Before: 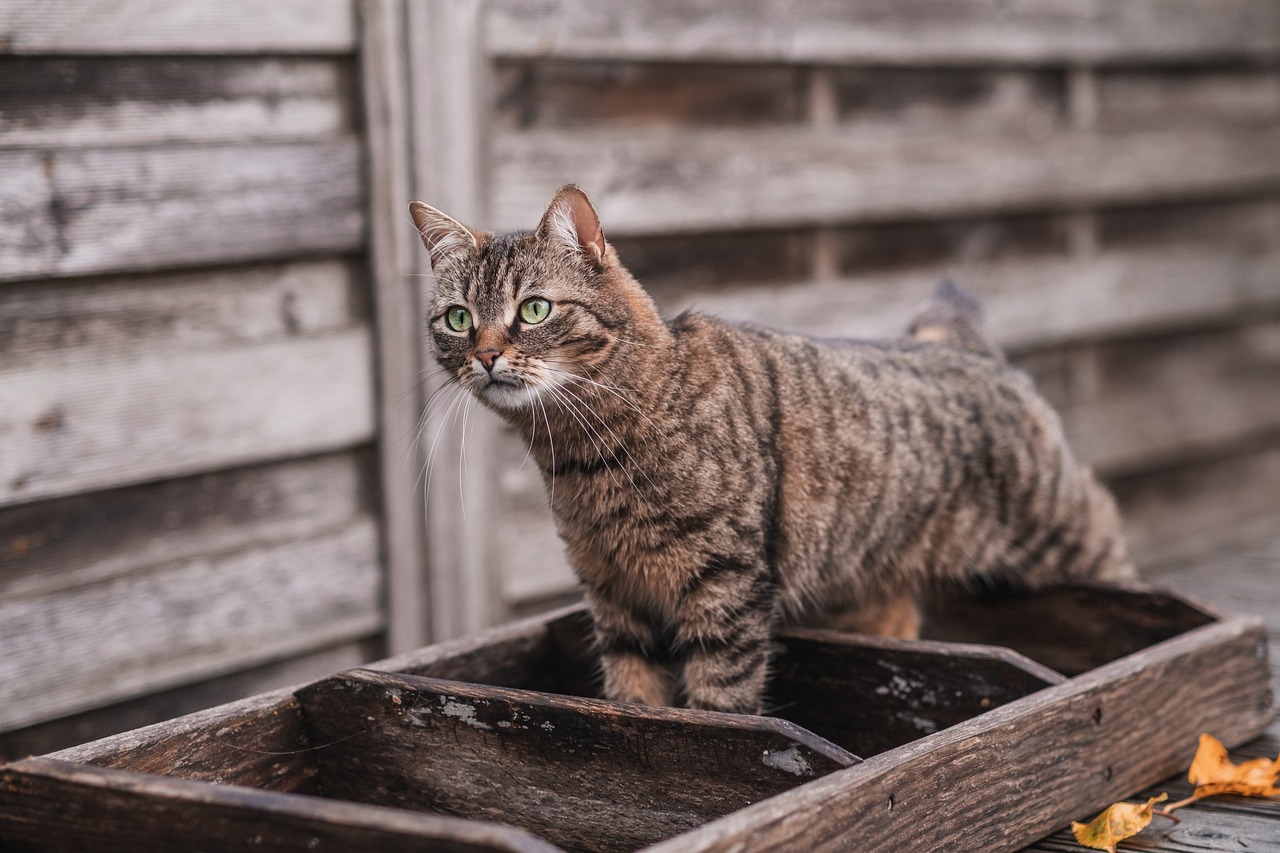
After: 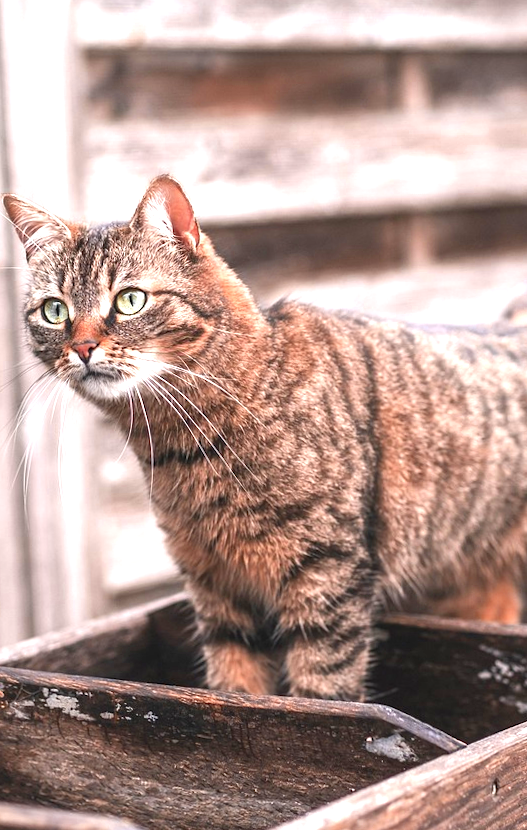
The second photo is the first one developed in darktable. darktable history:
crop: left 31.229%, right 27.105%
color zones: curves: ch0 [(0, 0.363) (0.128, 0.373) (0.25, 0.5) (0.402, 0.407) (0.521, 0.525) (0.63, 0.559) (0.729, 0.662) (0.867, 0.471)]; ch1 [(0, 0.515) (0.136, 0.618) (0.25, 0.5) (0.378, 0) (0.516, 0) (0.622, 0.593) (0.737, 0.819) (0.87, 0.593)]; ch2 [(0, 0.529) (0.128, 0.471) (0.282, 0.451) (0.386, 0.662) (0.516, 0.525) (0.633, 0.554) (0.75, 0.62) (0.875, 0.441)]
rotate and perspective: rotation -1°, crop left 0.011, crop right 0.989, crop top 0.025, crop bottom 0.975
exposure: black level correction 0, exposure 1.55 EV, compensate exposure bias true, compensate highlight preservation false
